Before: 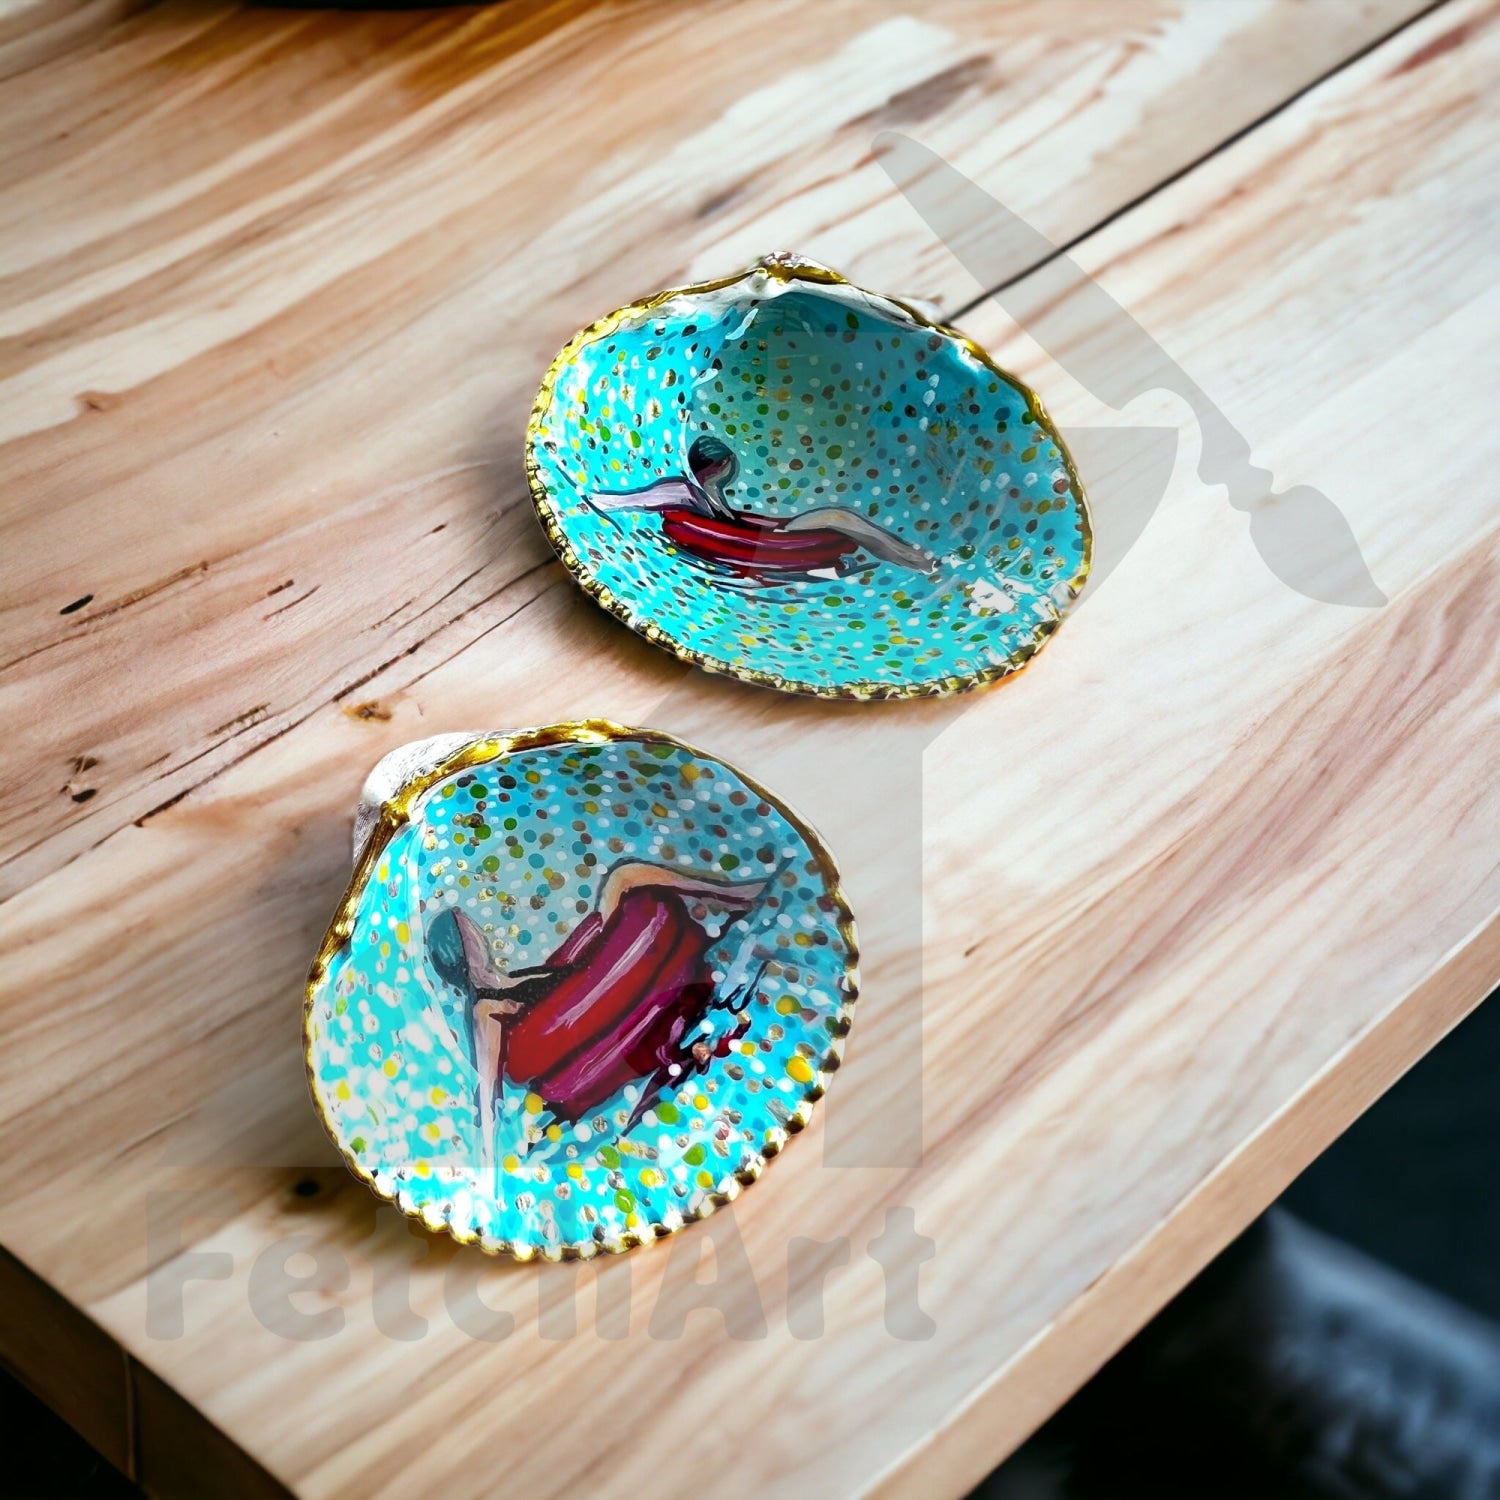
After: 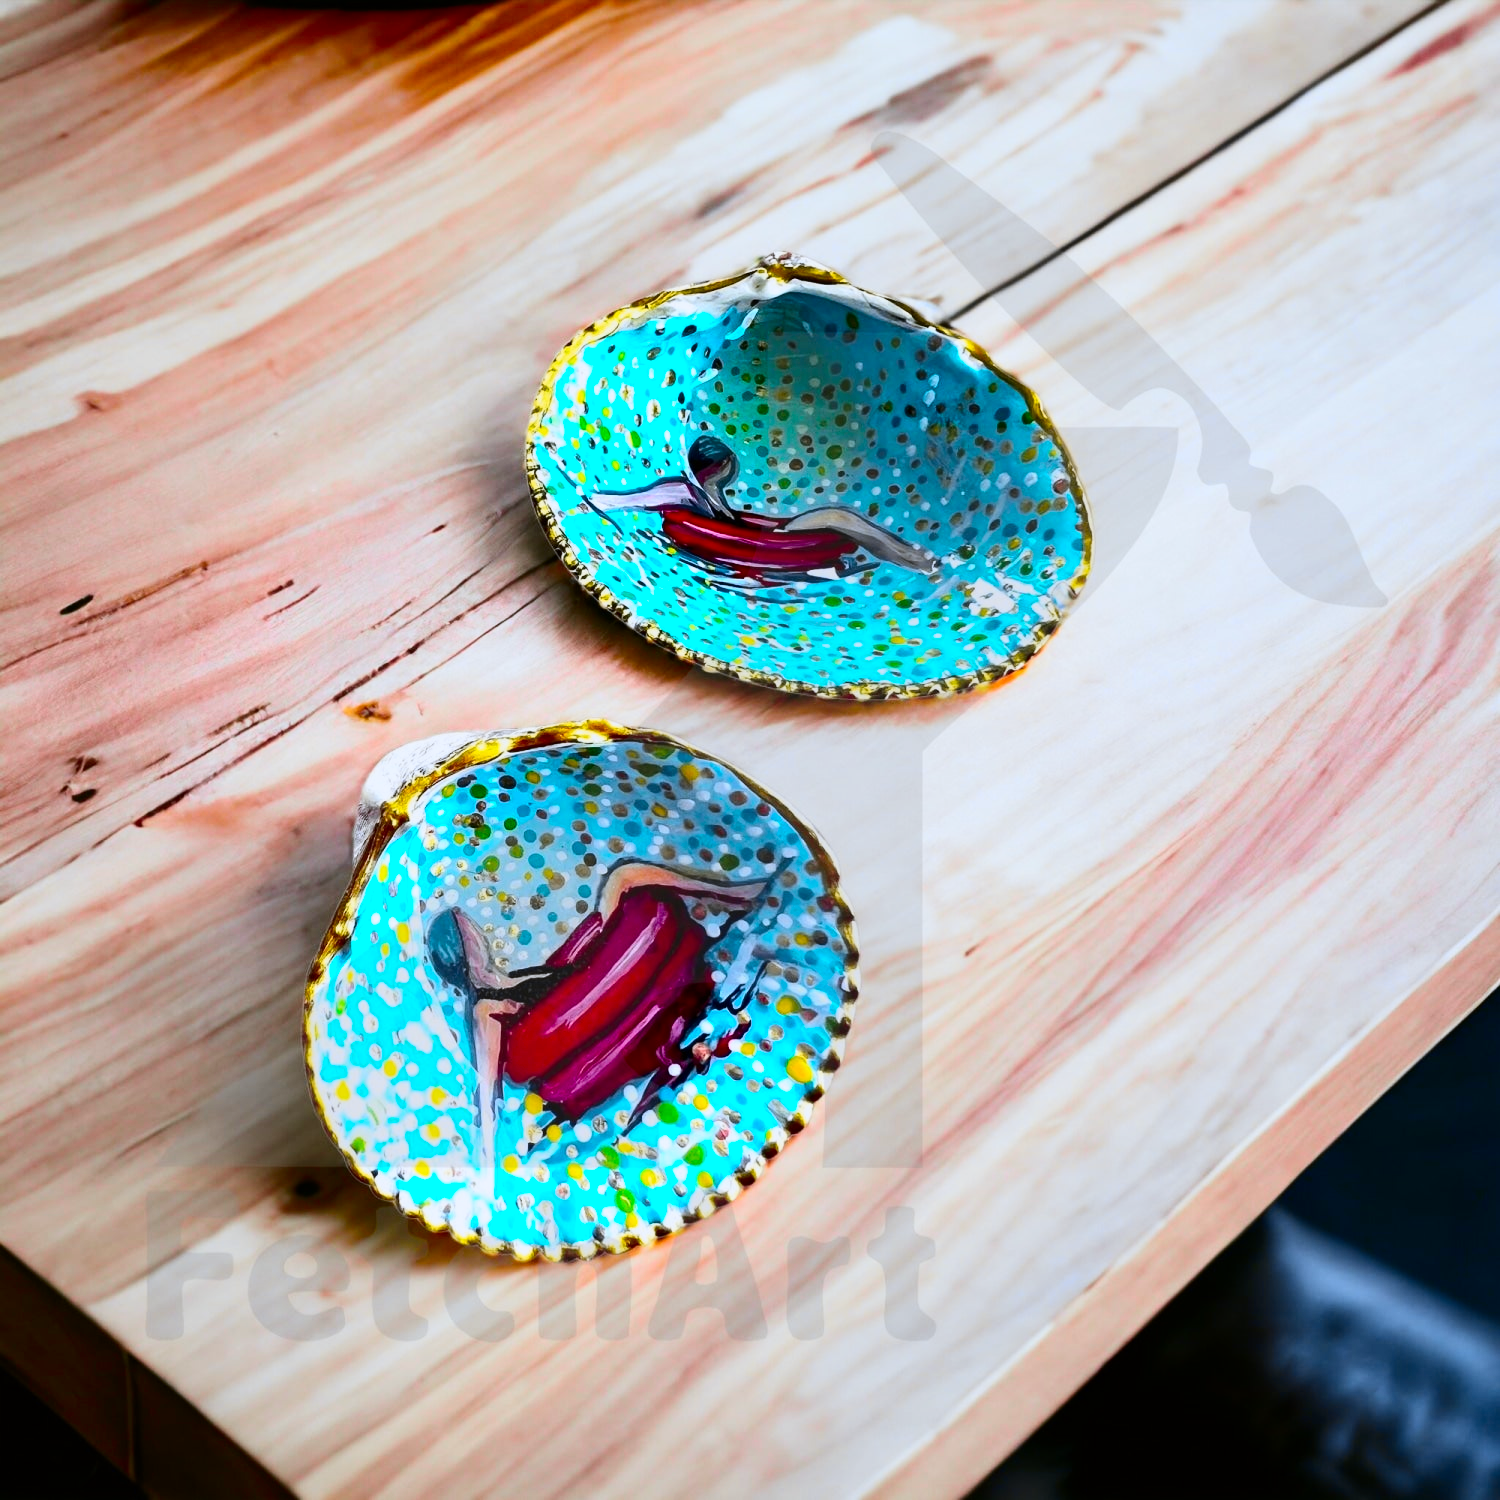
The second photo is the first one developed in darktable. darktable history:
tone curve: curves: ch0 [(0, 0) (0.087, 0.054) (0.281, 0.245) (0.506, 0.526) (0.8, 0.824) (0.994, 0.955)]; ch1 [(0, 0) (0.27, 0.195) (0.406, 0.435) (0.452, 0.474) (0.495, 0.5) (0.514, 0.508) (0.563, 0.584) (0.654, 0.689) (1, 1)]; ch2 [(0, 0) (0.269, 0.299) (0.459, 0.441) (0.498, 0.499) (0.523, 0.52) (0.551, 0.549) (0.633, 0.625) (0.659, 0.681) (0.718, 0.764) (1, 1)], color space Lab, independent channels, preserve colors none
contrast brightness saturation: contrast 0.09, saturation 0.28
color correction: highlights a* -0.772, highlights b* -8.92
